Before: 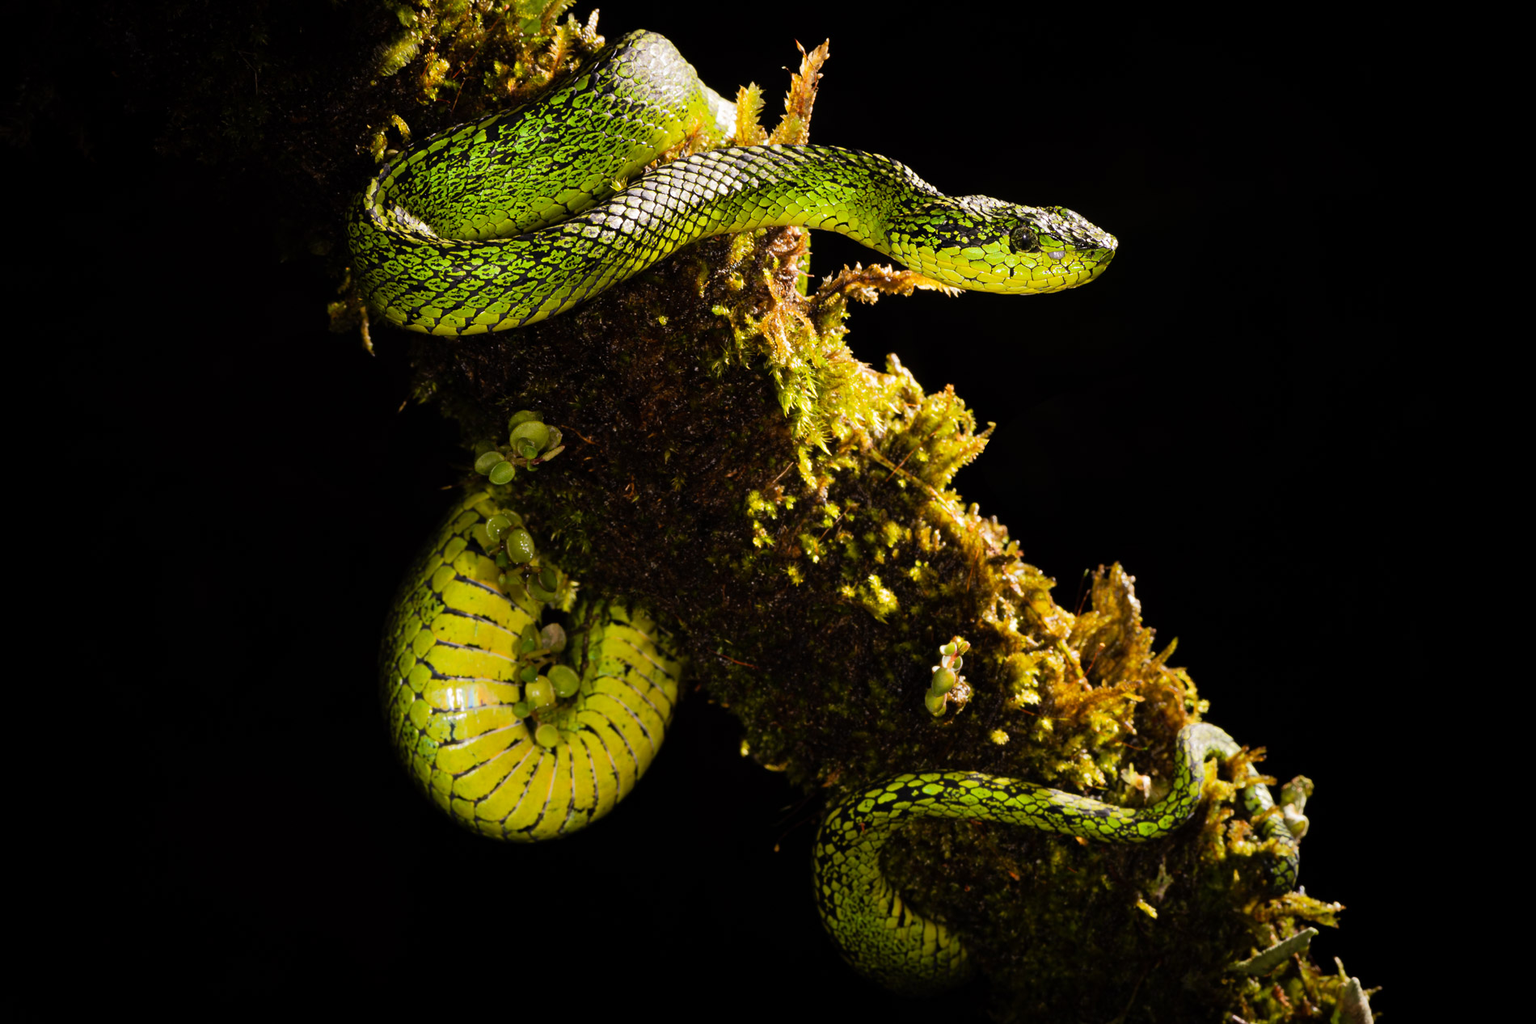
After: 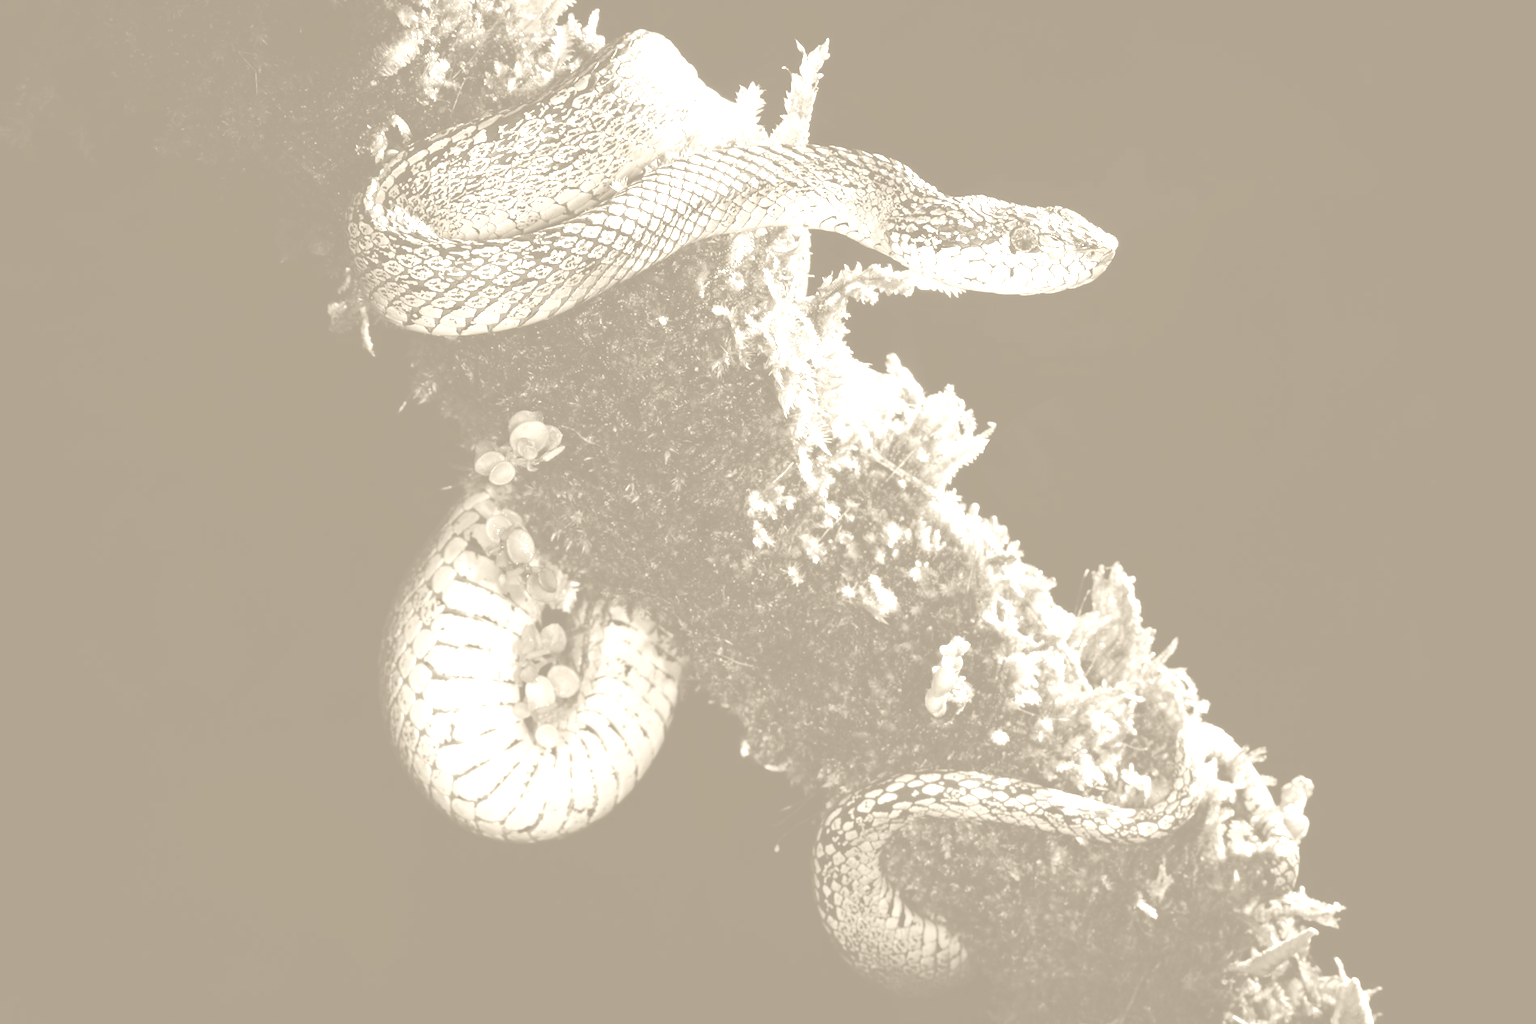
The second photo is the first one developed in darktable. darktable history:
exposure: exposure 0.6 EV, compensate highlight preservation false
color correction: highlights a* -4.98, highlights b* -3.76, shadows a* 3.83, shadows b* 4.08
colorize: hue 36°, saturation 71%, lightness 80.79%
shadows and highlights: shadows 25, highlights -25
